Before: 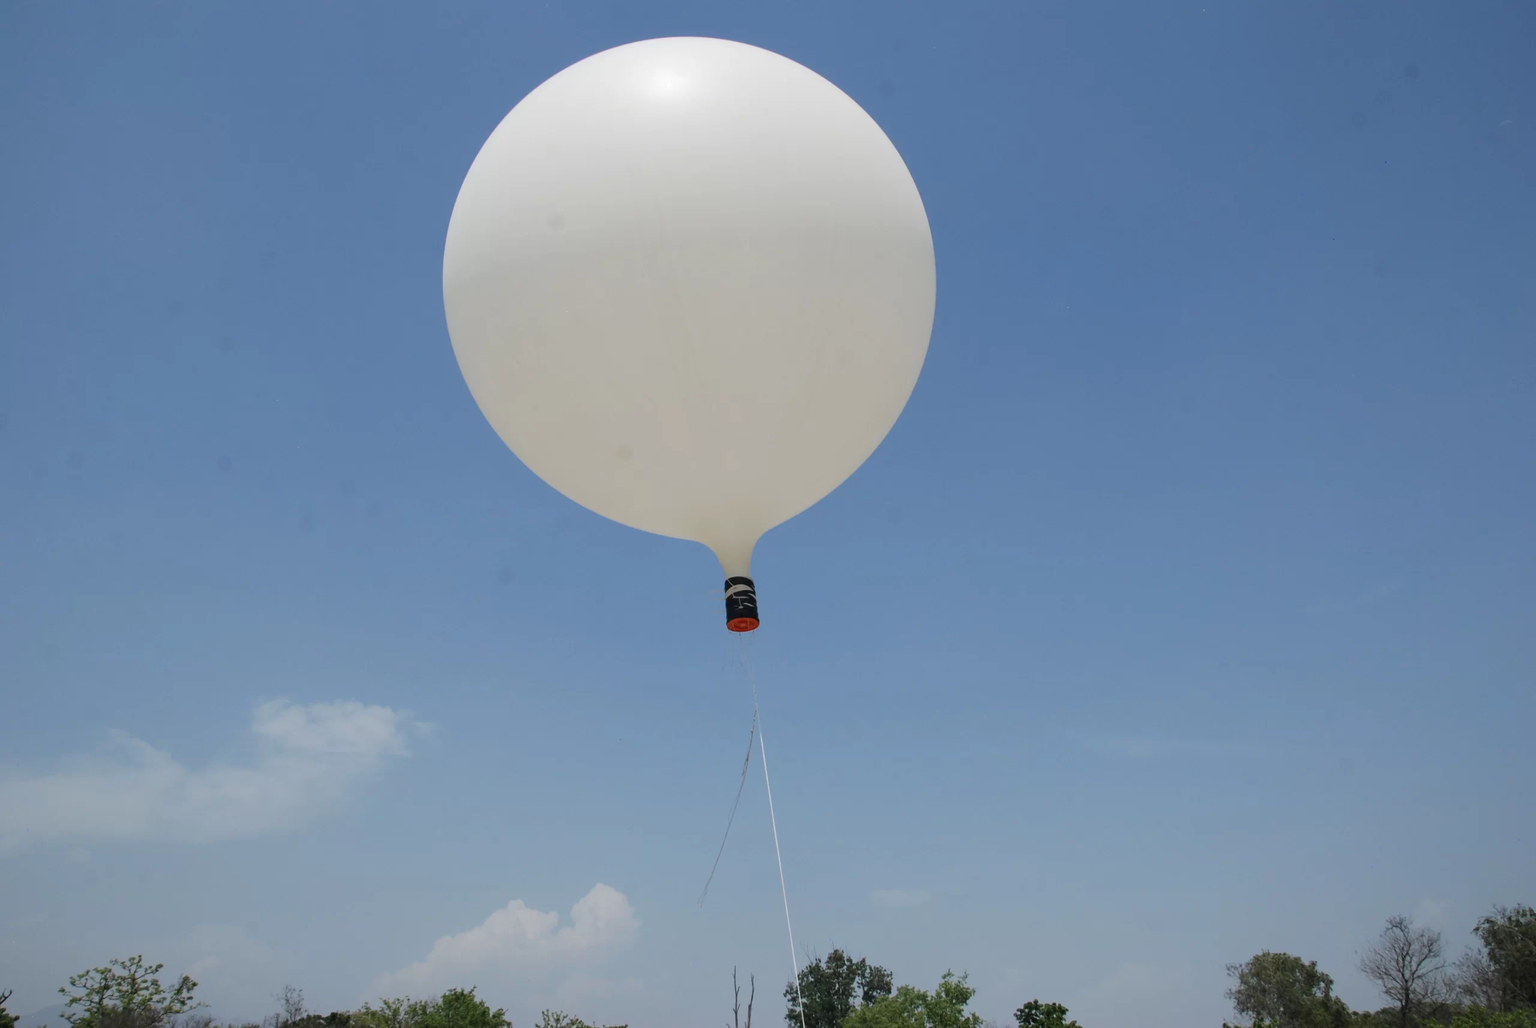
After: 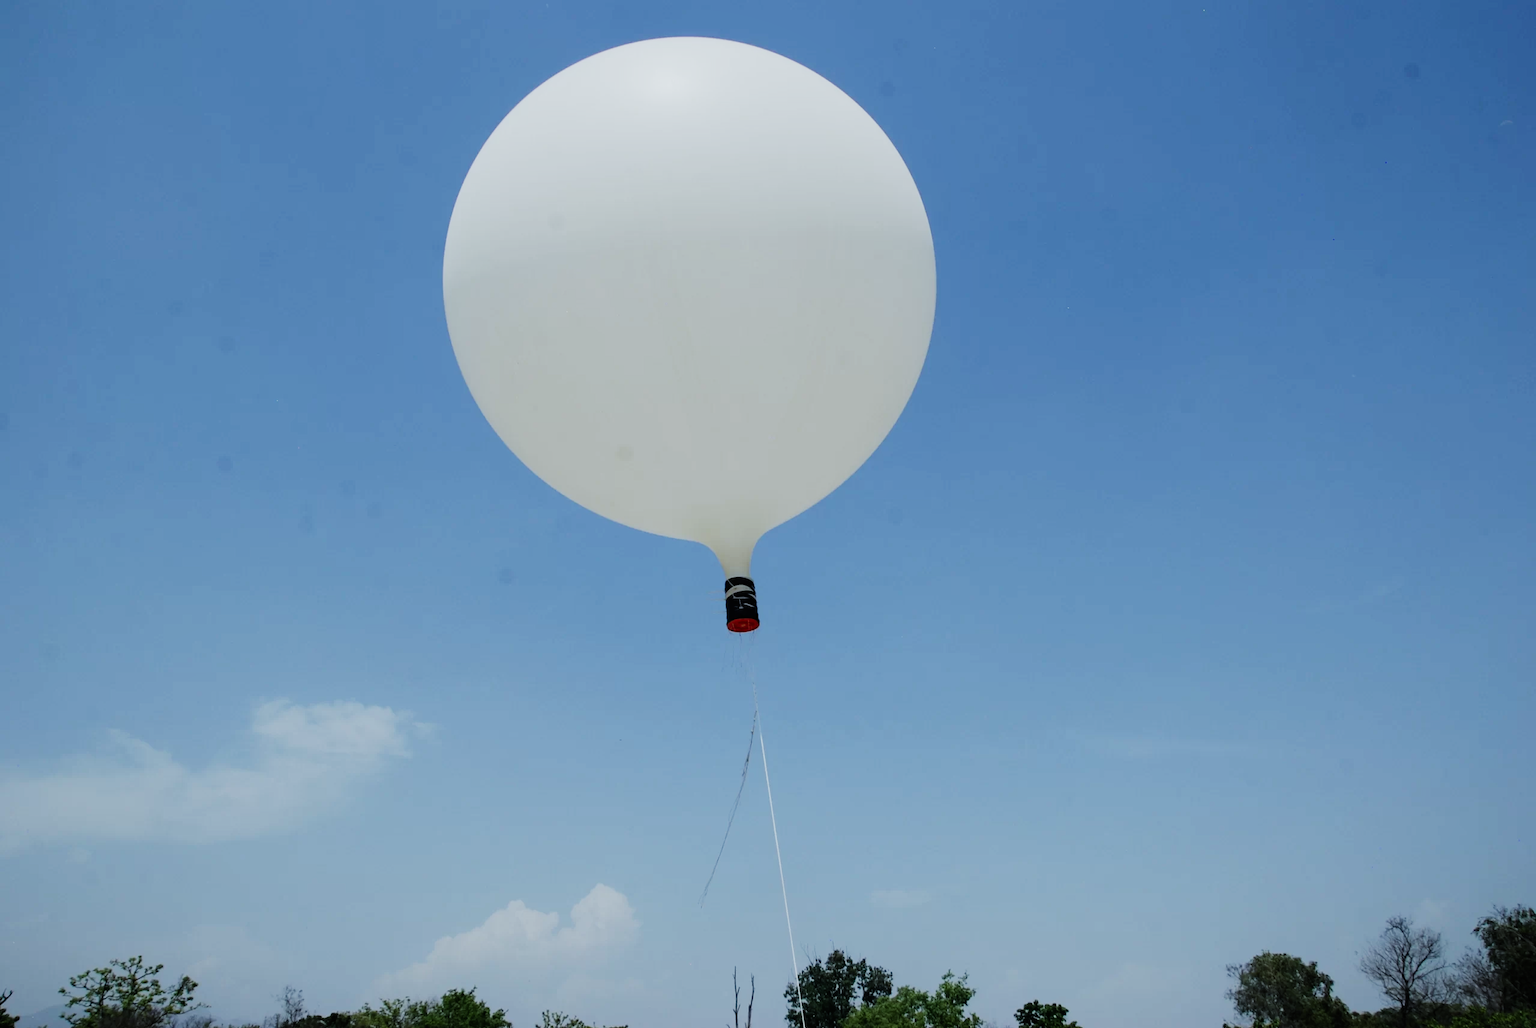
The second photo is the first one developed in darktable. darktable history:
sigmoid: contrast 1.8, skew -0.2, preserve hue 0%, red attenuation 0.1, red rotation 0.035, green attenuation 0.1, green rotation -0.017, blue attenuation 0.15, blue rotation -0.052, base primaries Rec2020
tone equalizer: on, module defaults
white balance: red 0.925, blue 1.046
